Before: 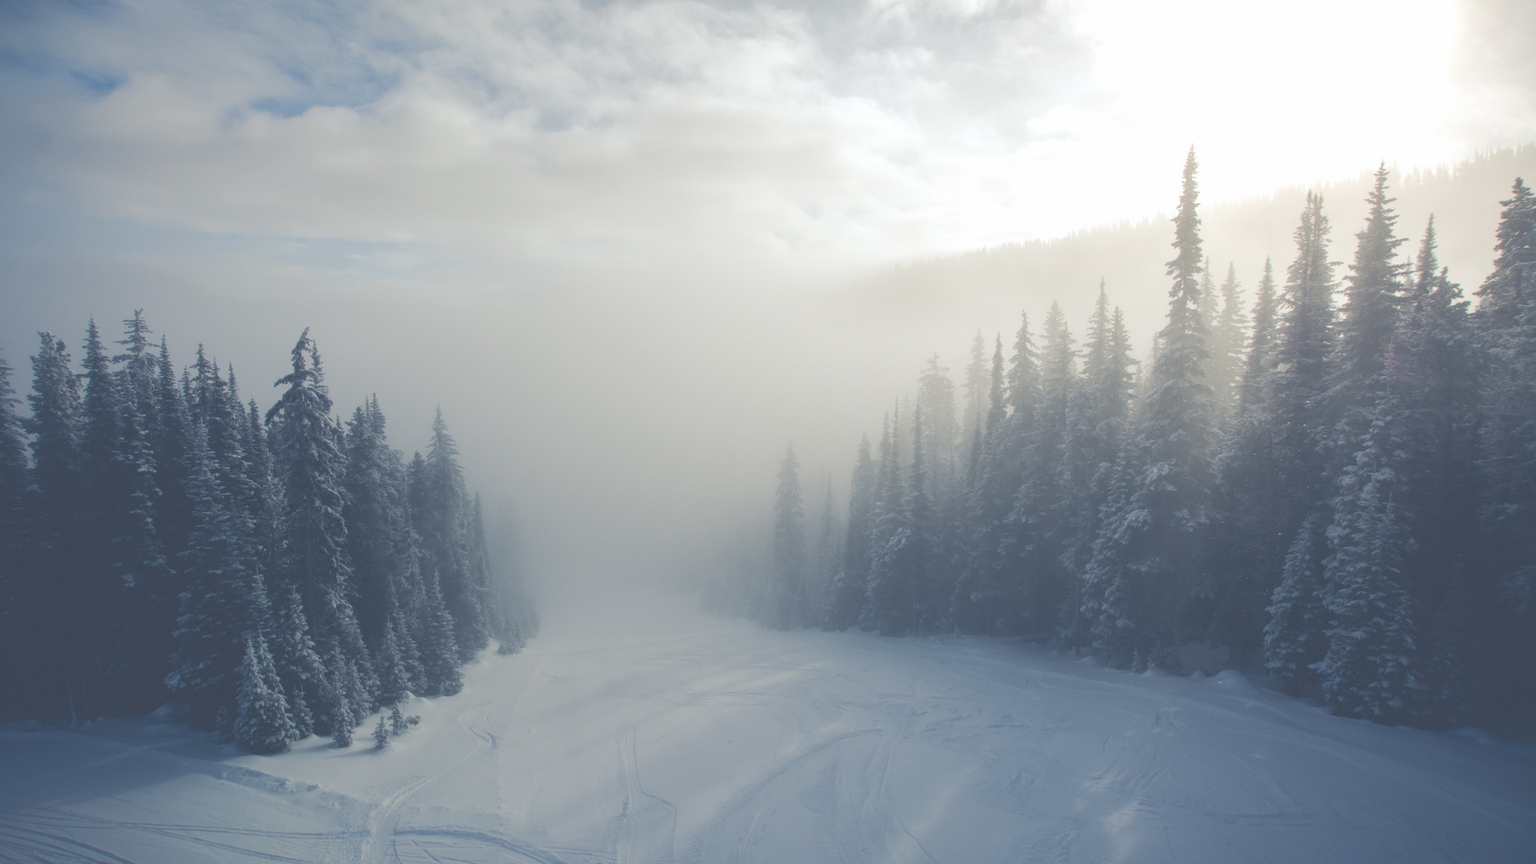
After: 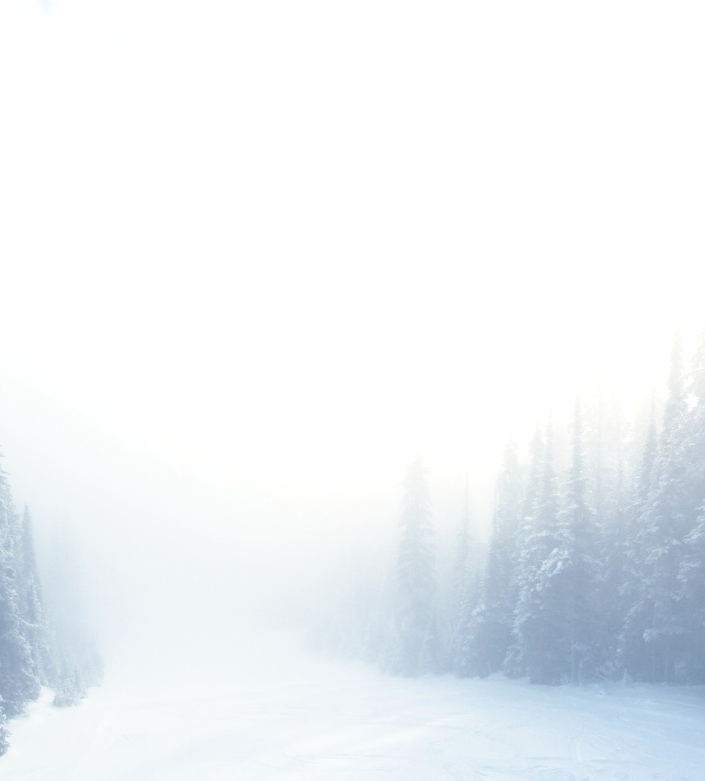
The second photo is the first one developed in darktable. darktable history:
crop and rotate: left 29.692%, top 10.353%, right 33.549%, bottom 17.296%
base curve: curves: ch0 [(0, 0) (0.032, 0.025) (0.121, 0.166) (0.206, 0.329) (0.605, 0.79) (1, 1)], preserve colors none
exposure: black level correction 0, exposure 1.105 EV, compensate highlight preservation false
